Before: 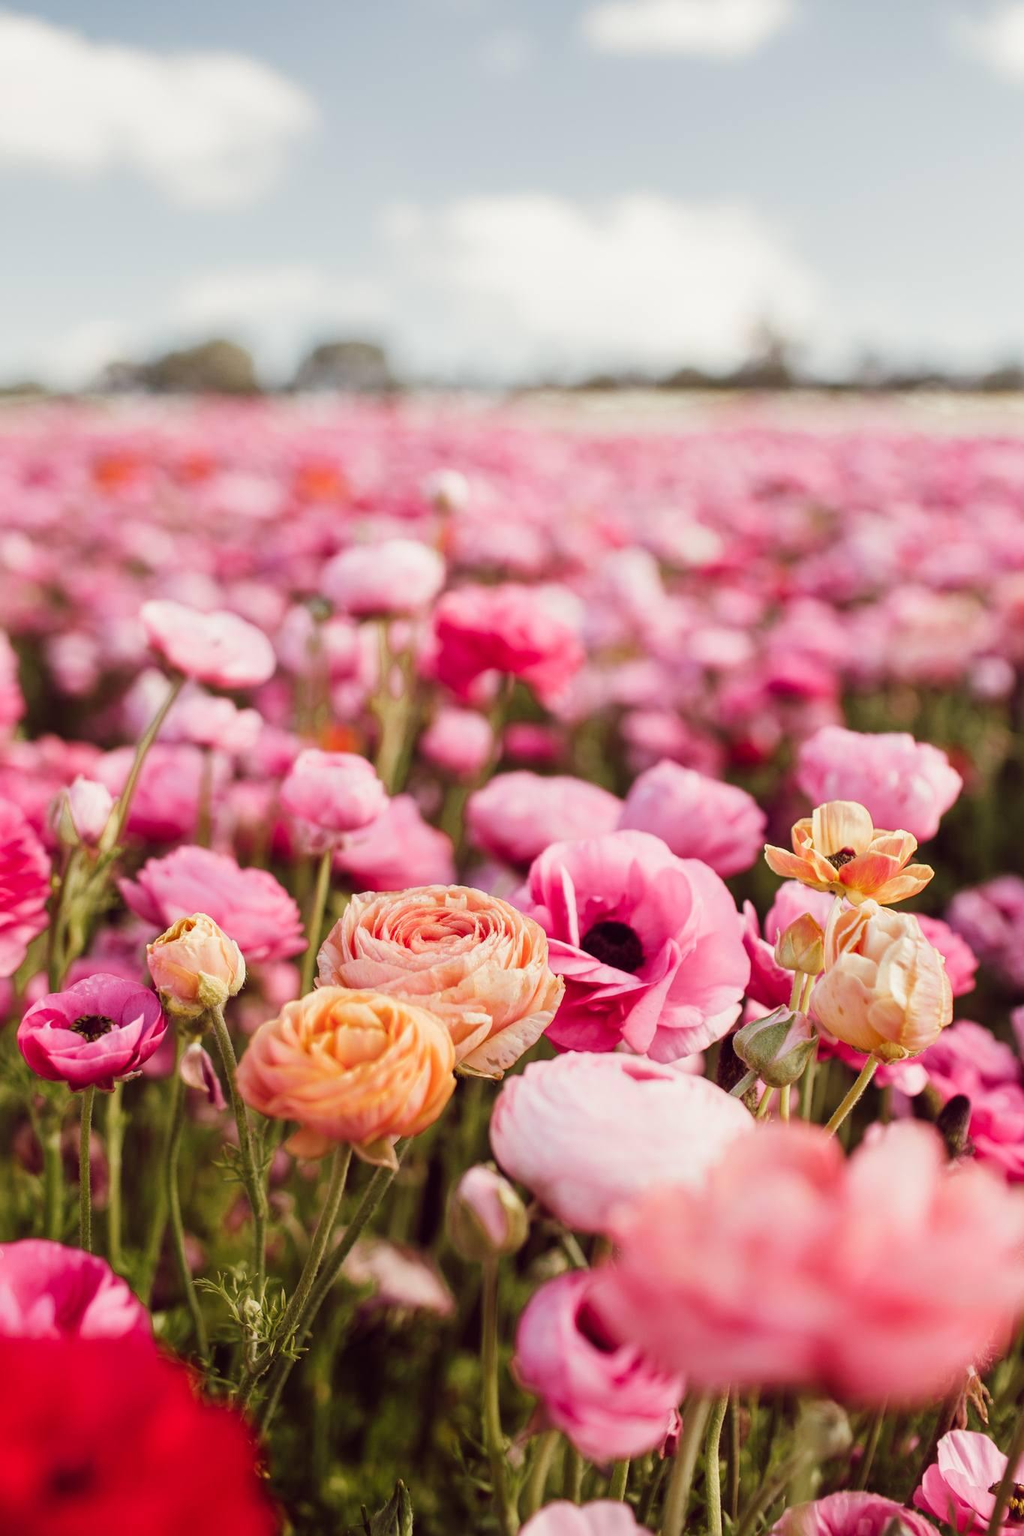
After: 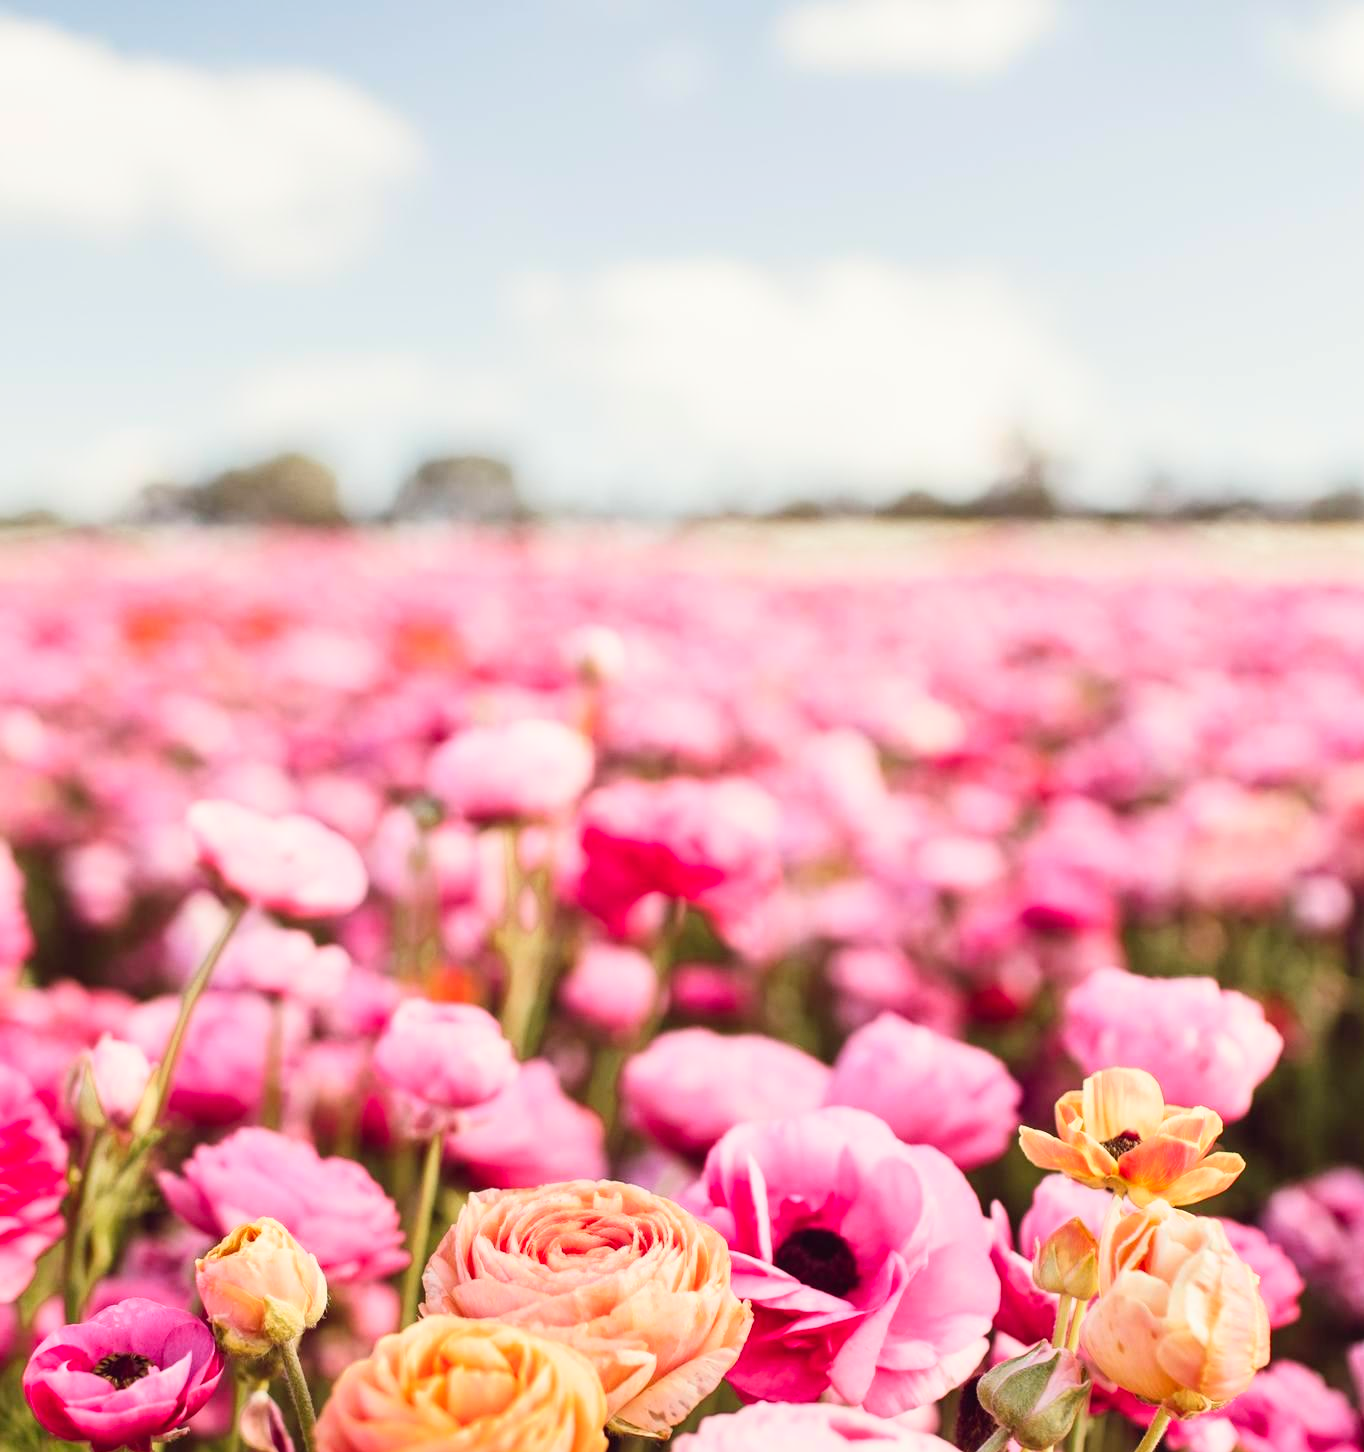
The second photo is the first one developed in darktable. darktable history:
contrast brightness saturation: contrast 0.202, brightness 0.165, saturation 0.216
crop: right 0%, bottom 29.086%
